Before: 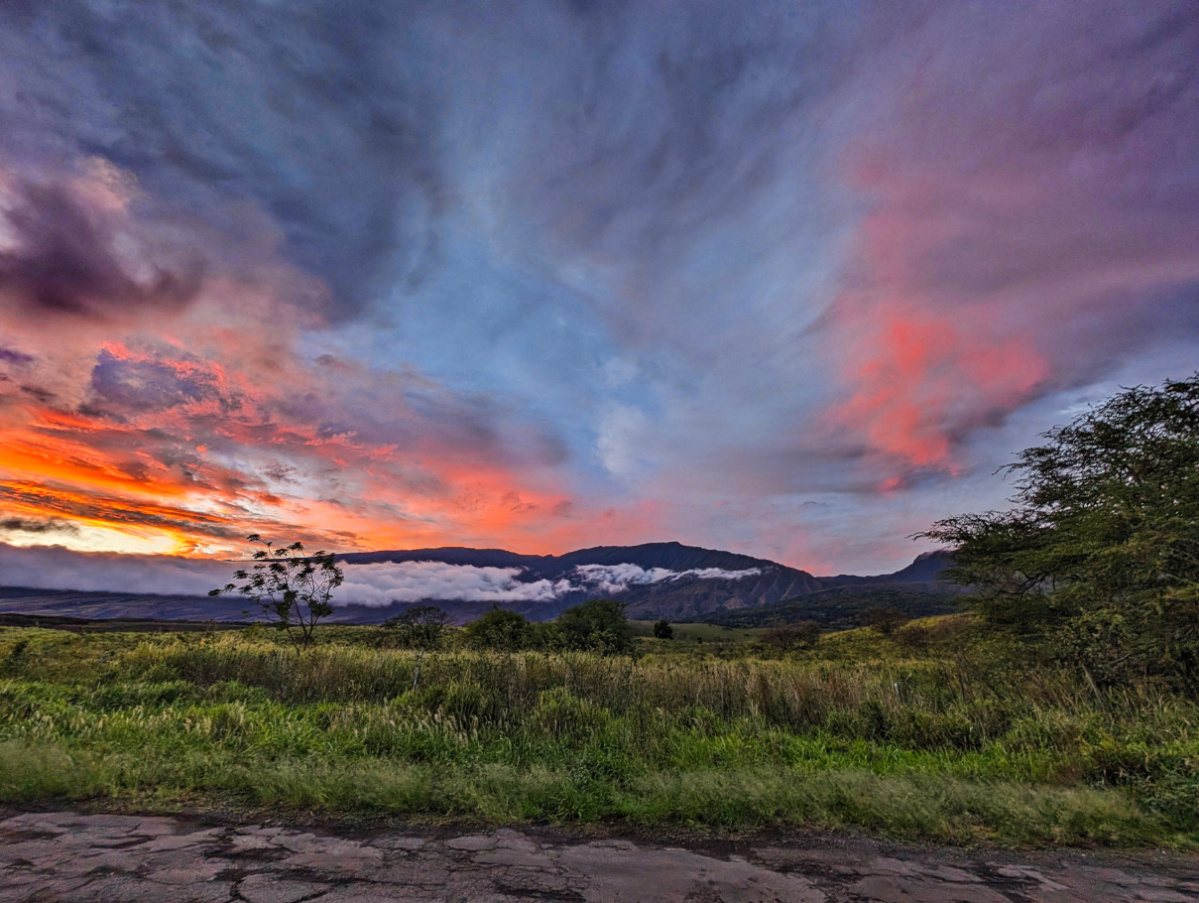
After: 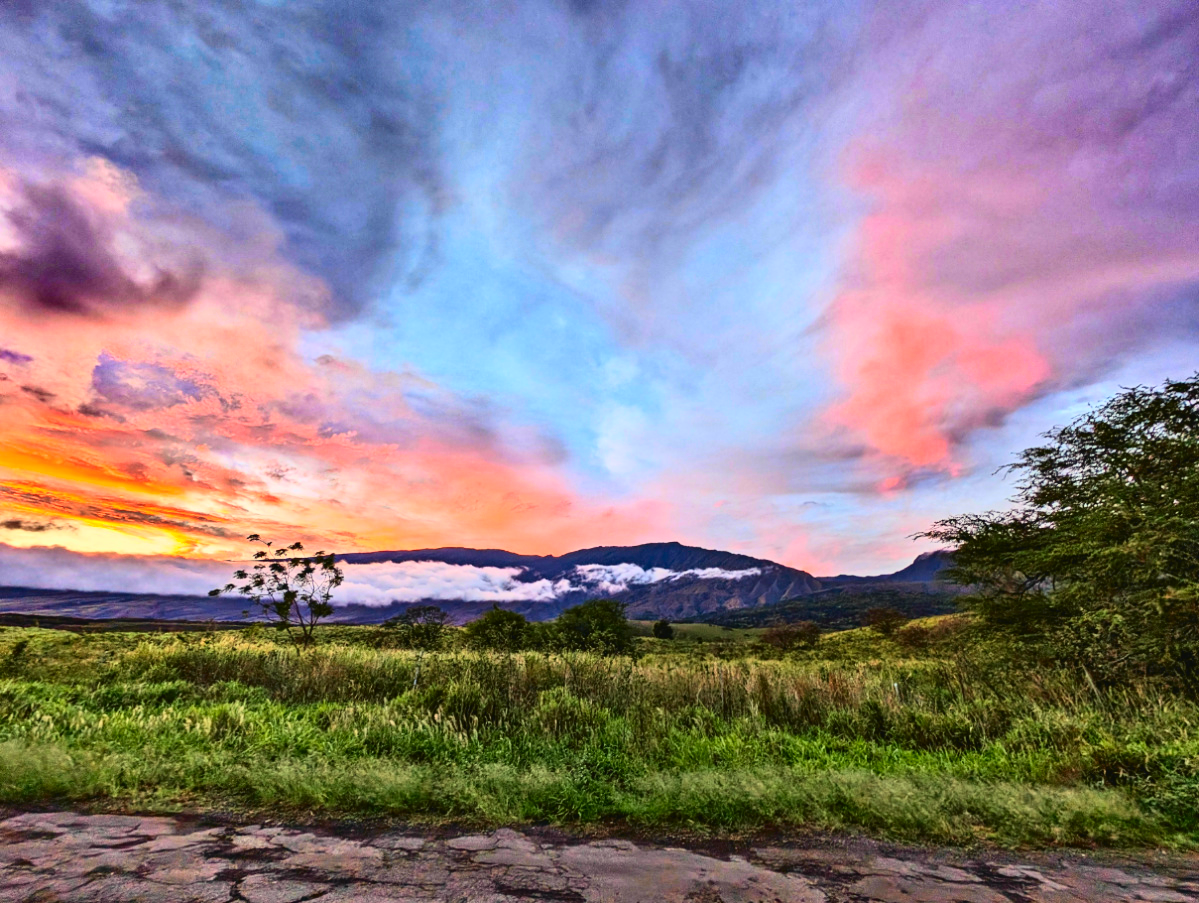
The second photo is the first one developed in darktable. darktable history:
tone curve: curves: ch0 [(0.003, 0.032) (0.037, 0.037) (0.142, 0.117) (0.279, 0.311) (0.405, 0.49) (0.526, 0.651) (0.722, 0.857) (0.875, 0.946) (1, 0.98)]; ch1 [(0, 0) (0.305, 0.325) (0.453, 0.437) (0.482, 0.474) (0.501, 0.498) (0.515, 0.523) (0.559, 0.591) (0.6, 0.643) (0.656, 0.707) (1, 1)]; ch2 [(0, 0) (0.323, 0.277) (0.424, 0.396) (0.479, 0.484) (0.499, 0.502) (0.515, 0.537) (0.573, 0.602) (0.653, 0.675) (0.75, 0.756) (1, 1)], color space Lab, independent channels, preserve colors none
color correction: highlights a* -4.28, highlights b* 6.53
contrast brightness saturation: contrast 0.2, brightness 0.16, saturation 0.22
